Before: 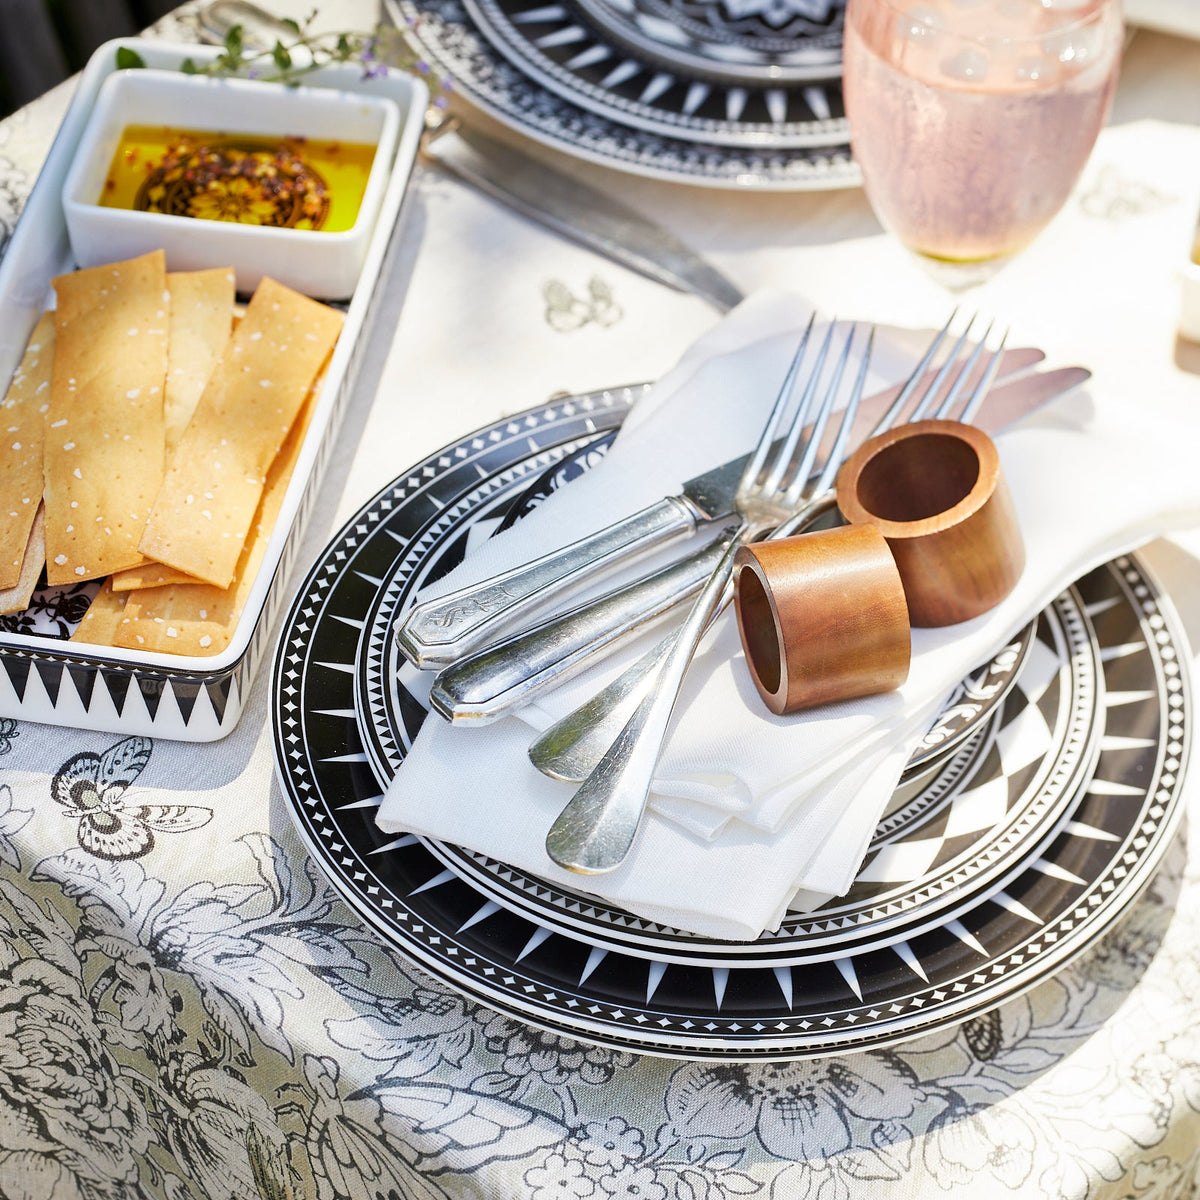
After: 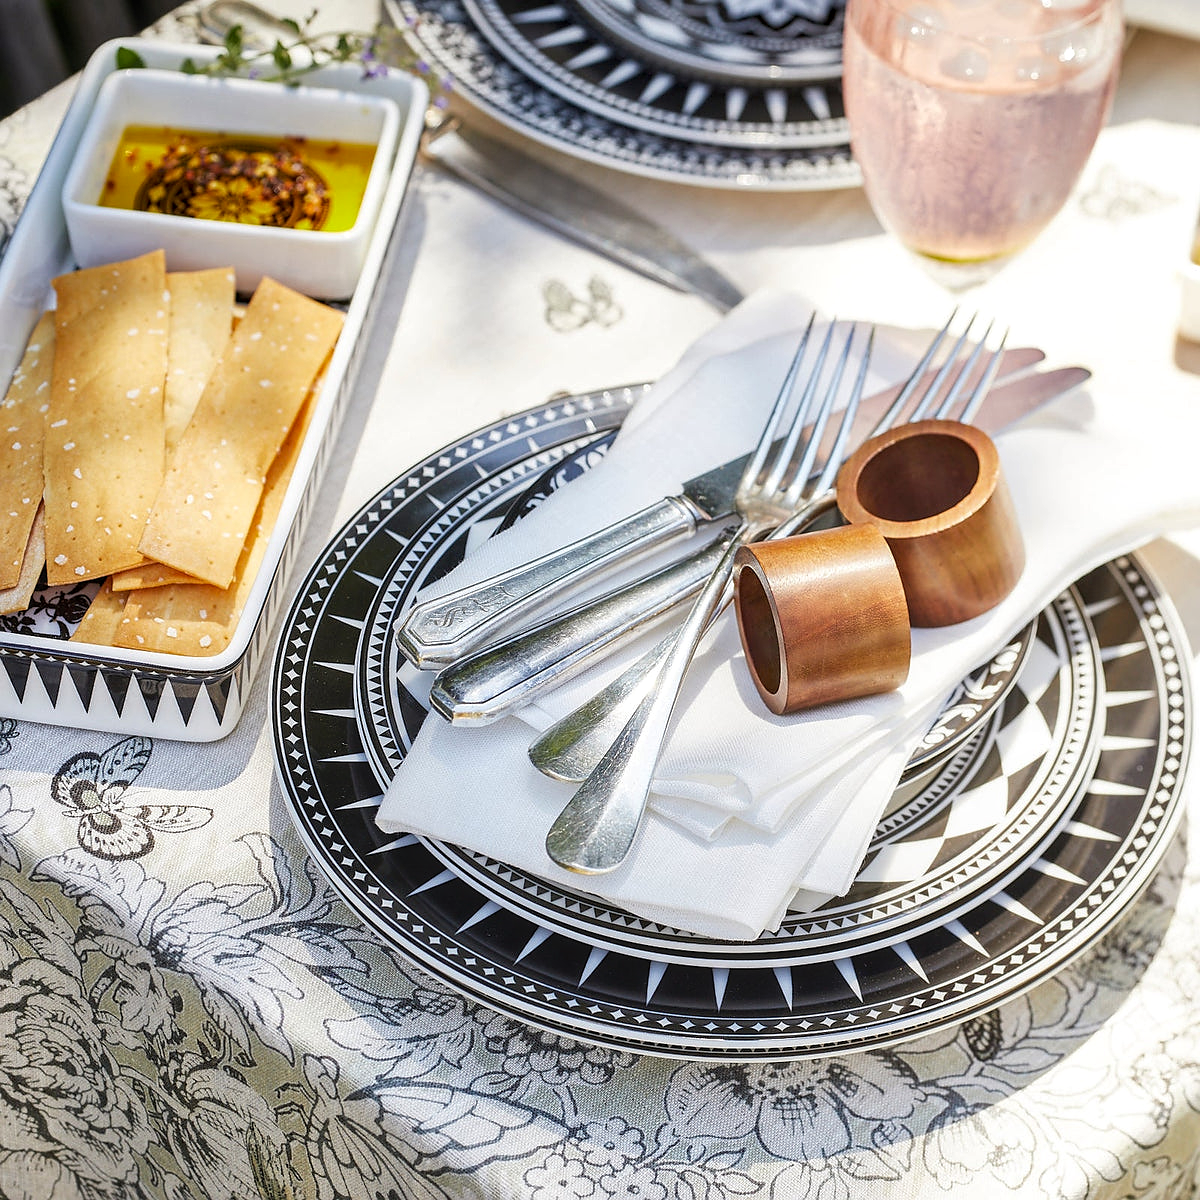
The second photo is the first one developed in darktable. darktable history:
sharpen: radius 0.978, amount 0.607
local contrast: on, module defaults
